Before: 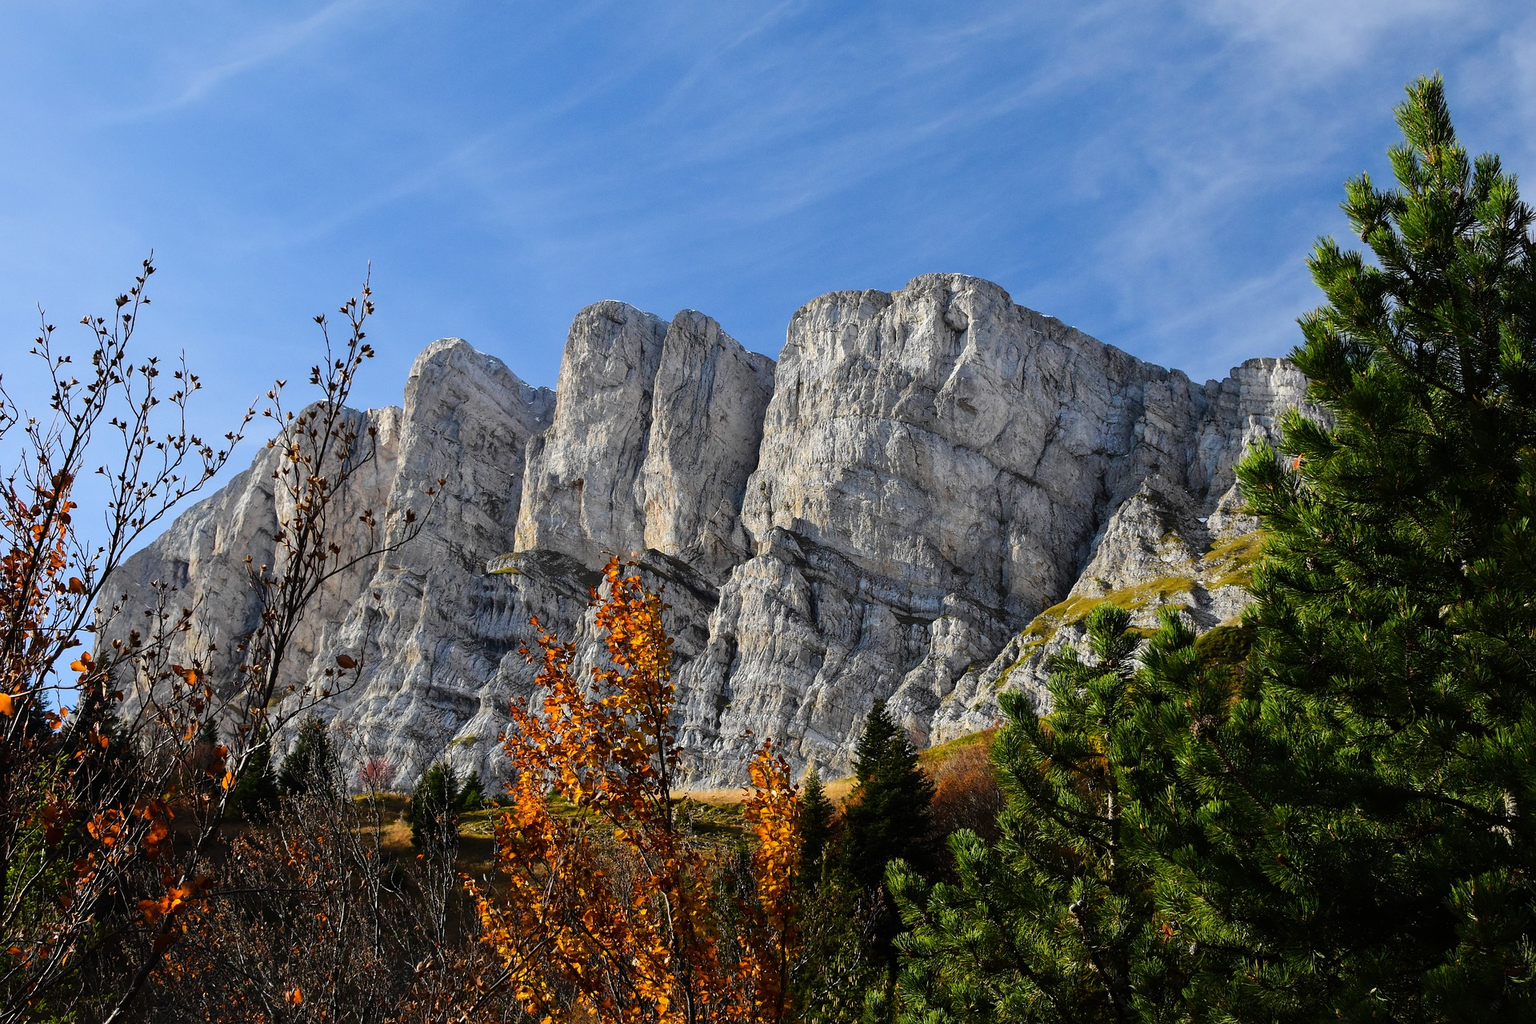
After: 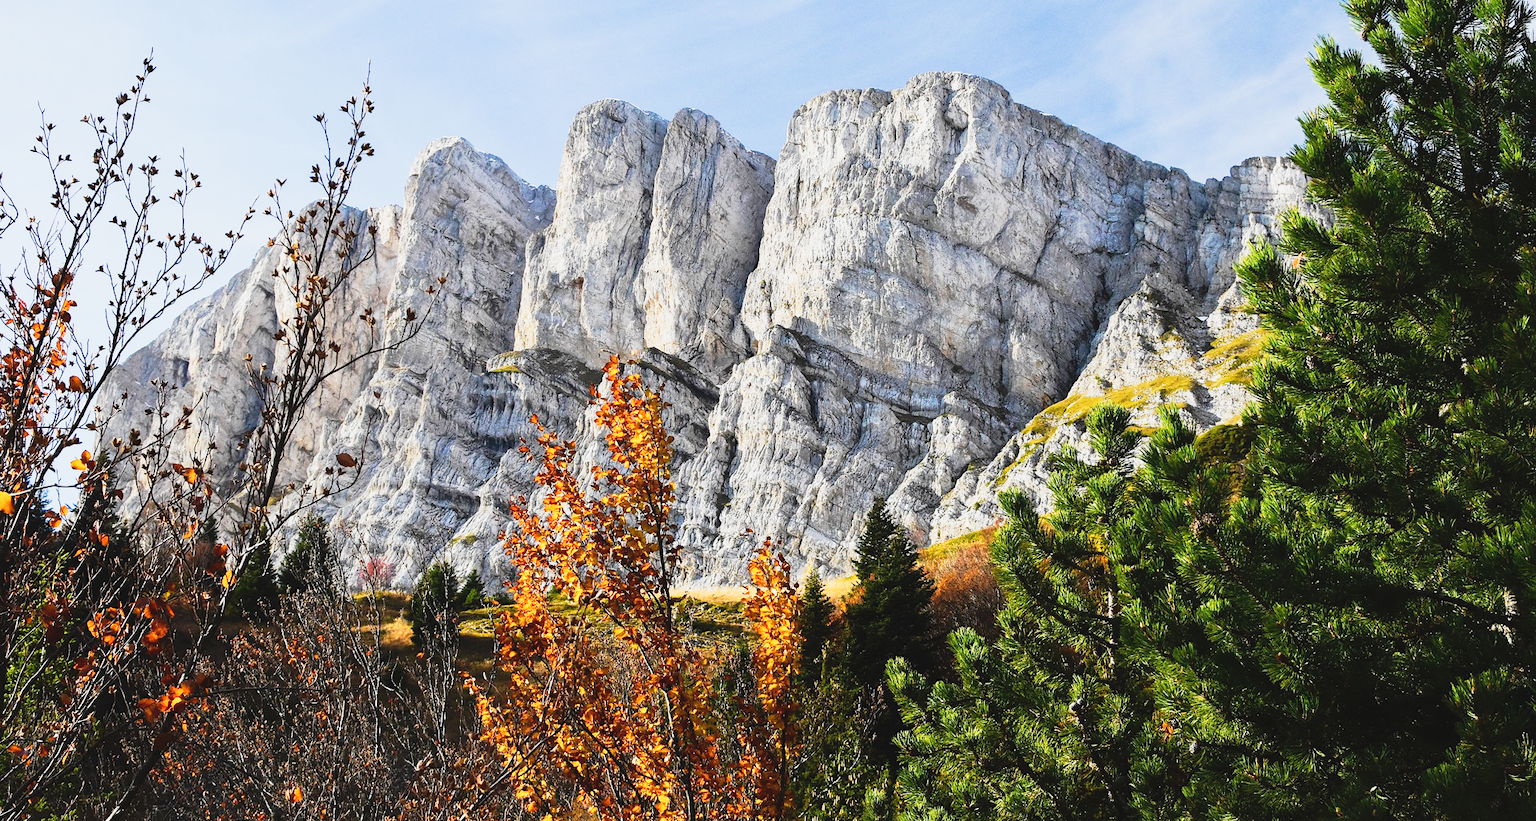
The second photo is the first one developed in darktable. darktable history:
crop and rotate: top 19.726%
tone curve: curves: ch0 [(0, 0.052) (0.207, 0.35) (0.392, 0.592) (0.54, 0.803) (0.725, 0.922) (0.99, 0.974)], preserve colors none
